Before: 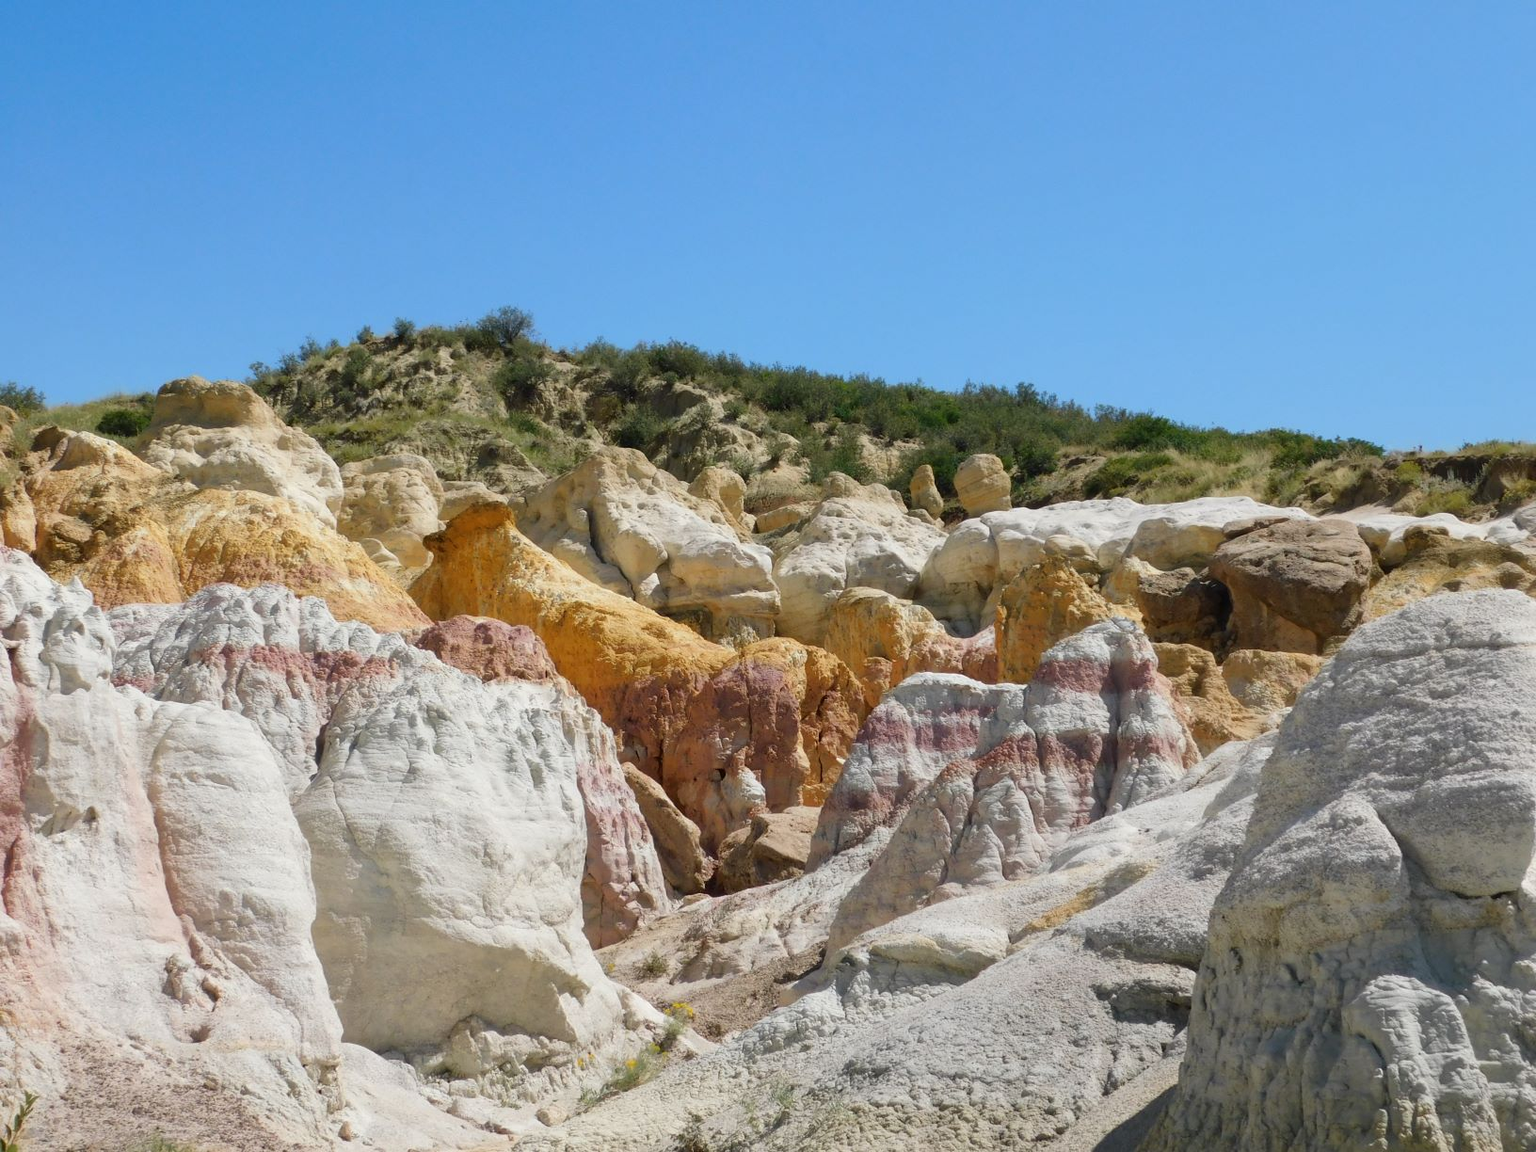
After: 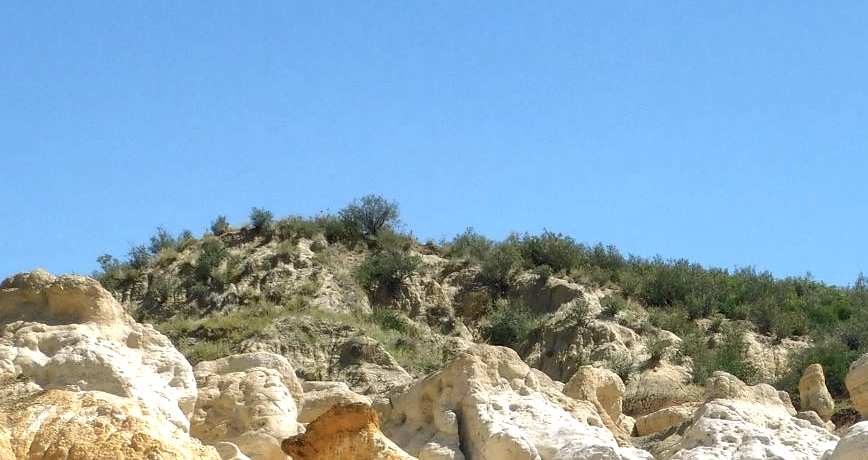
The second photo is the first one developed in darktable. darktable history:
local contrast: on, module defaults
crop: left 10.327%, top 10.68%, right 36.34%, bottom 51.719%
contrast brightness saturation: contrast 0.058, brightness -0.008, saturation -0.221
exposure: exposure 0.649 EV, compensate exposure bias true, compensate highlight preservation false
shadows and highlights: on, module defaults
sharpen: radius 1.01, threshold 1.091
